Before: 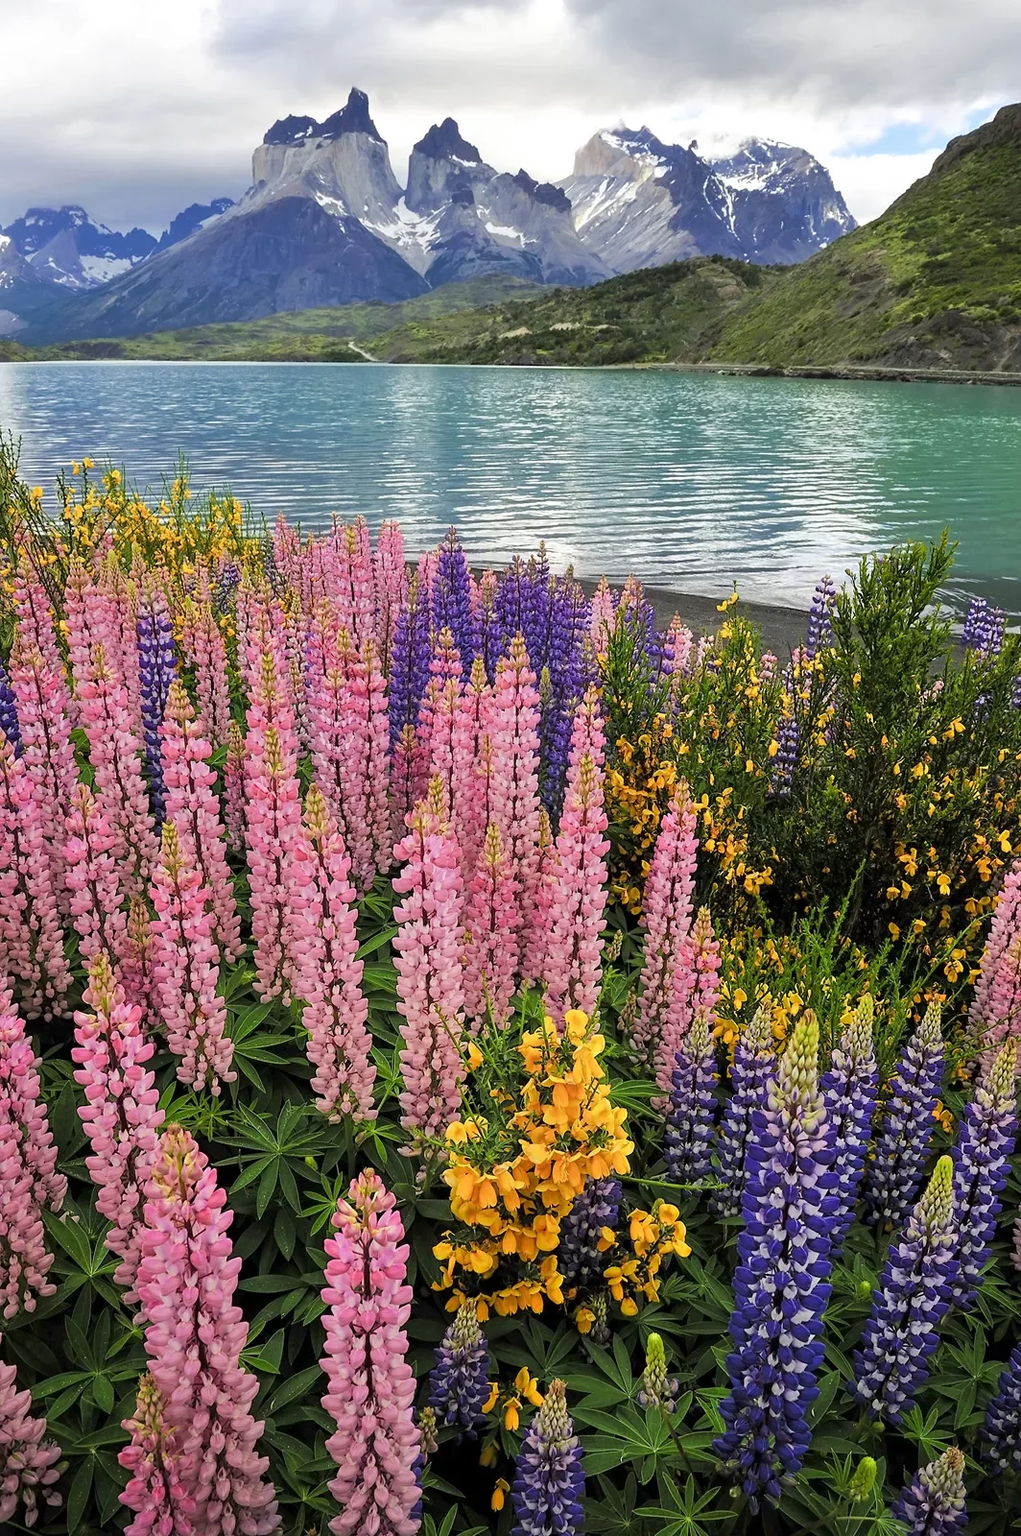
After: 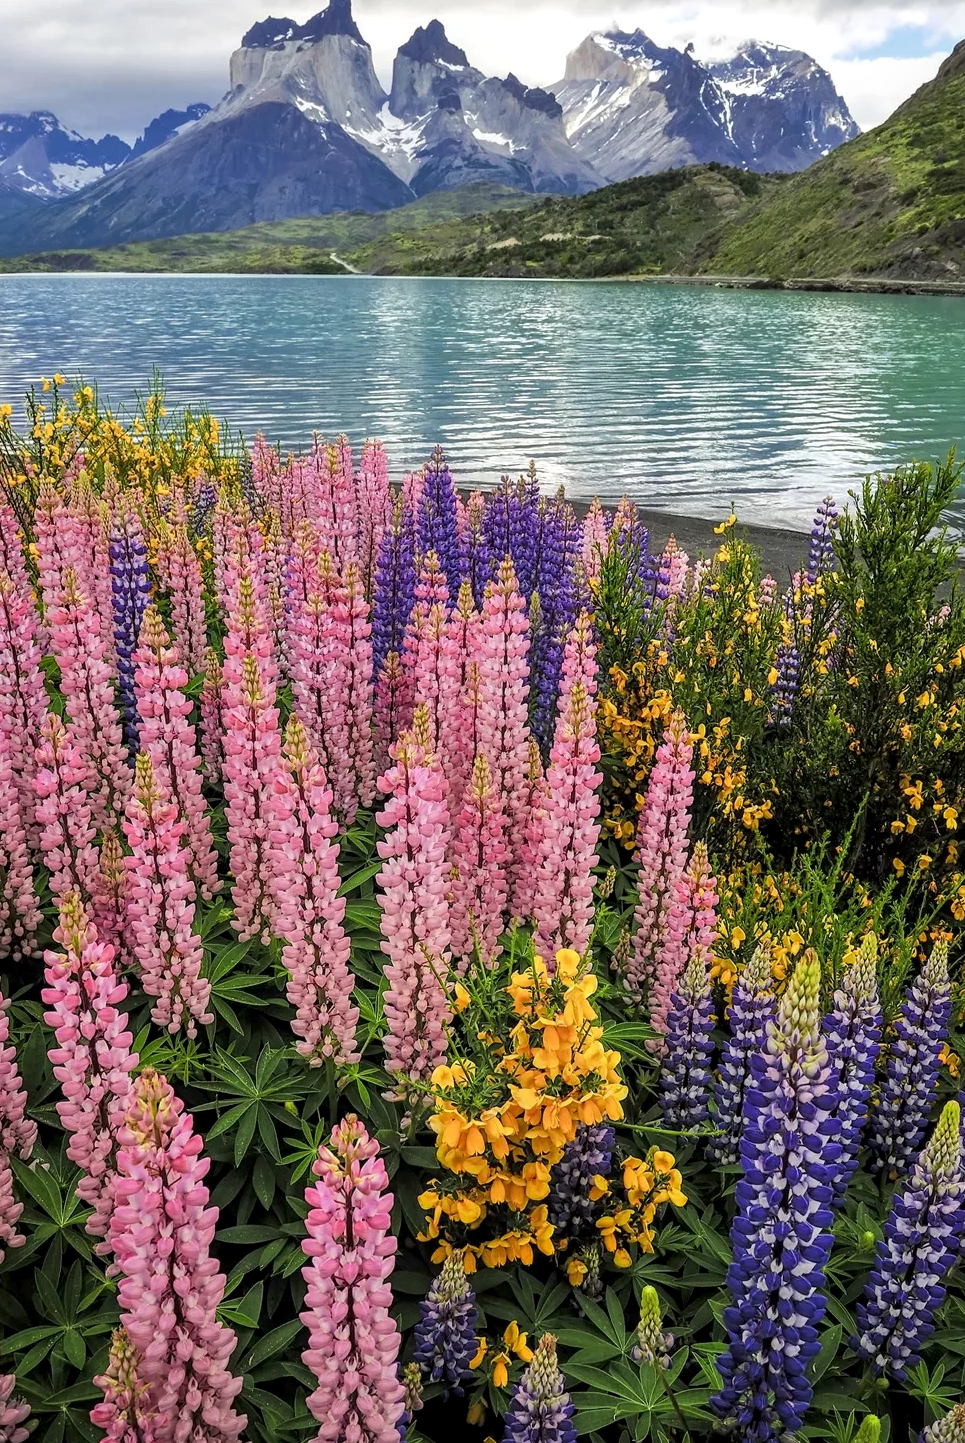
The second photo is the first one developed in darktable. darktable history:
local contrast: on, module defaults
crop: left 3.175%, top 6.465%, right 6.048%, bottom 3.341%
